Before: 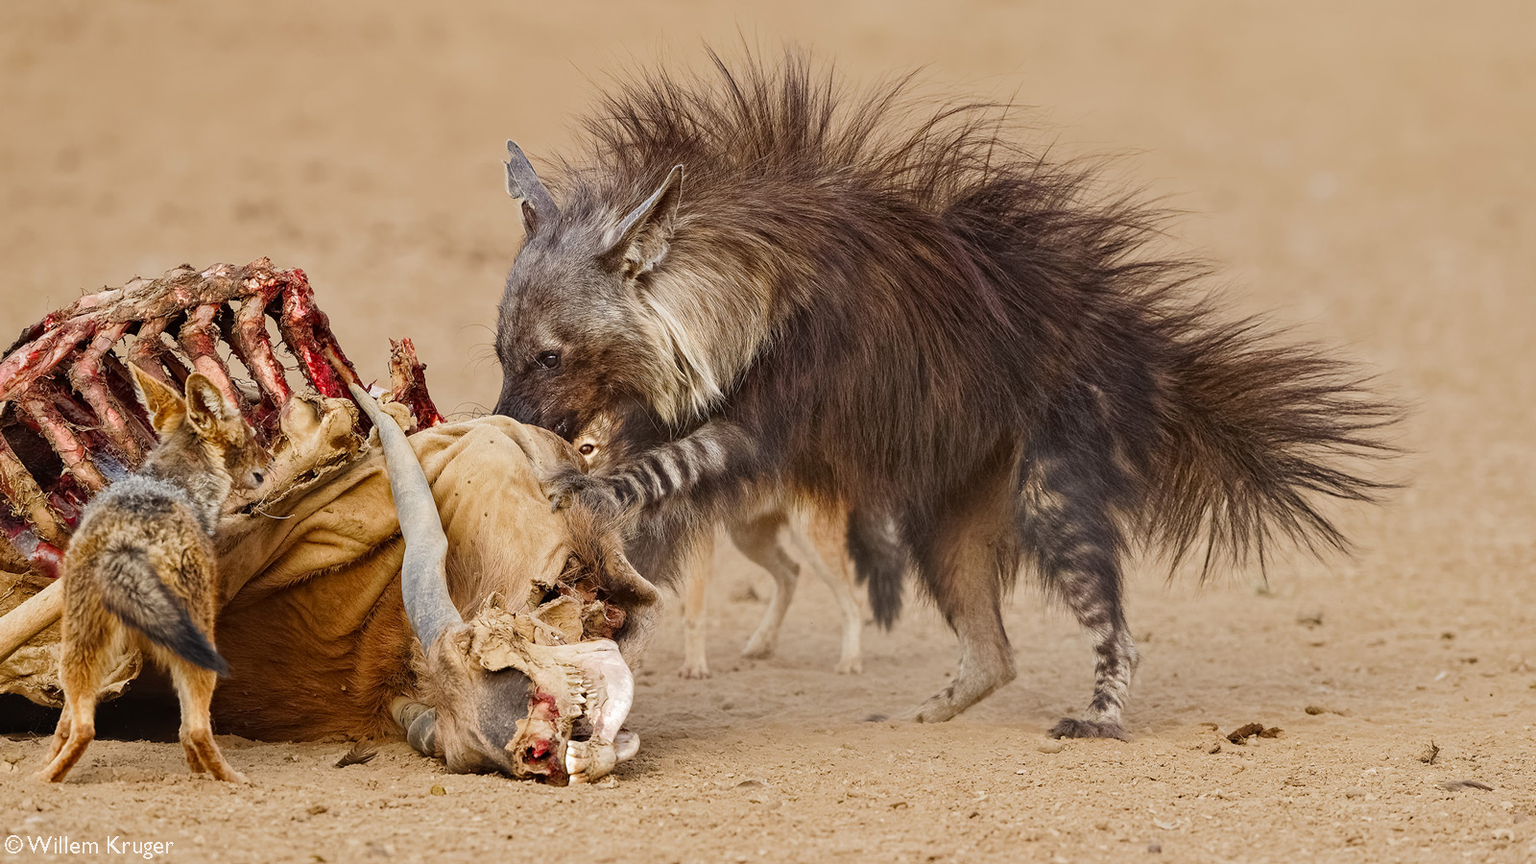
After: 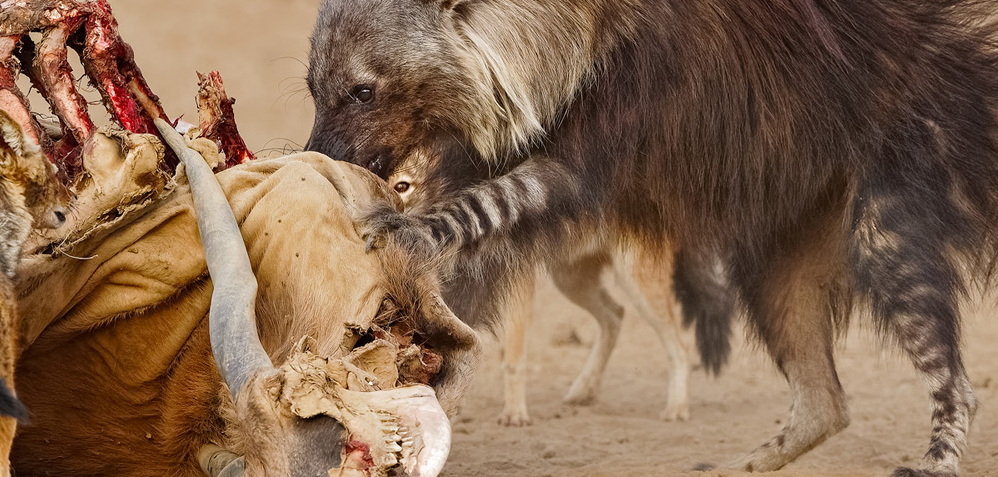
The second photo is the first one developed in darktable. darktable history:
crop: left 13.103%, top 31.279%, right 24.508%, bottom 15.68%
